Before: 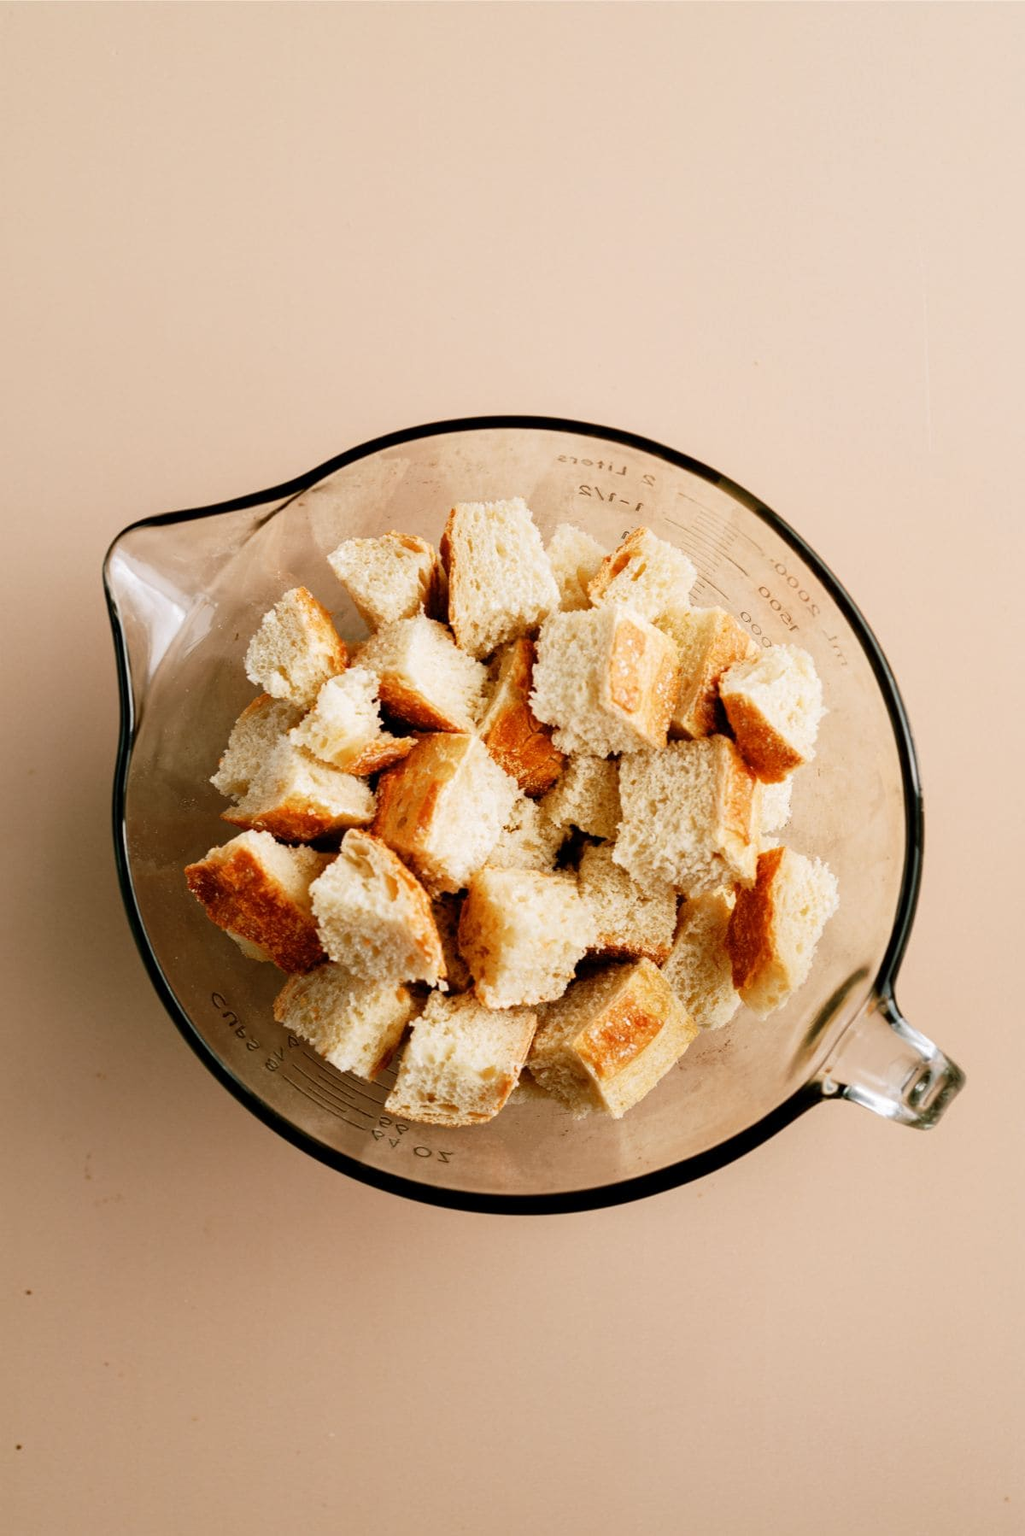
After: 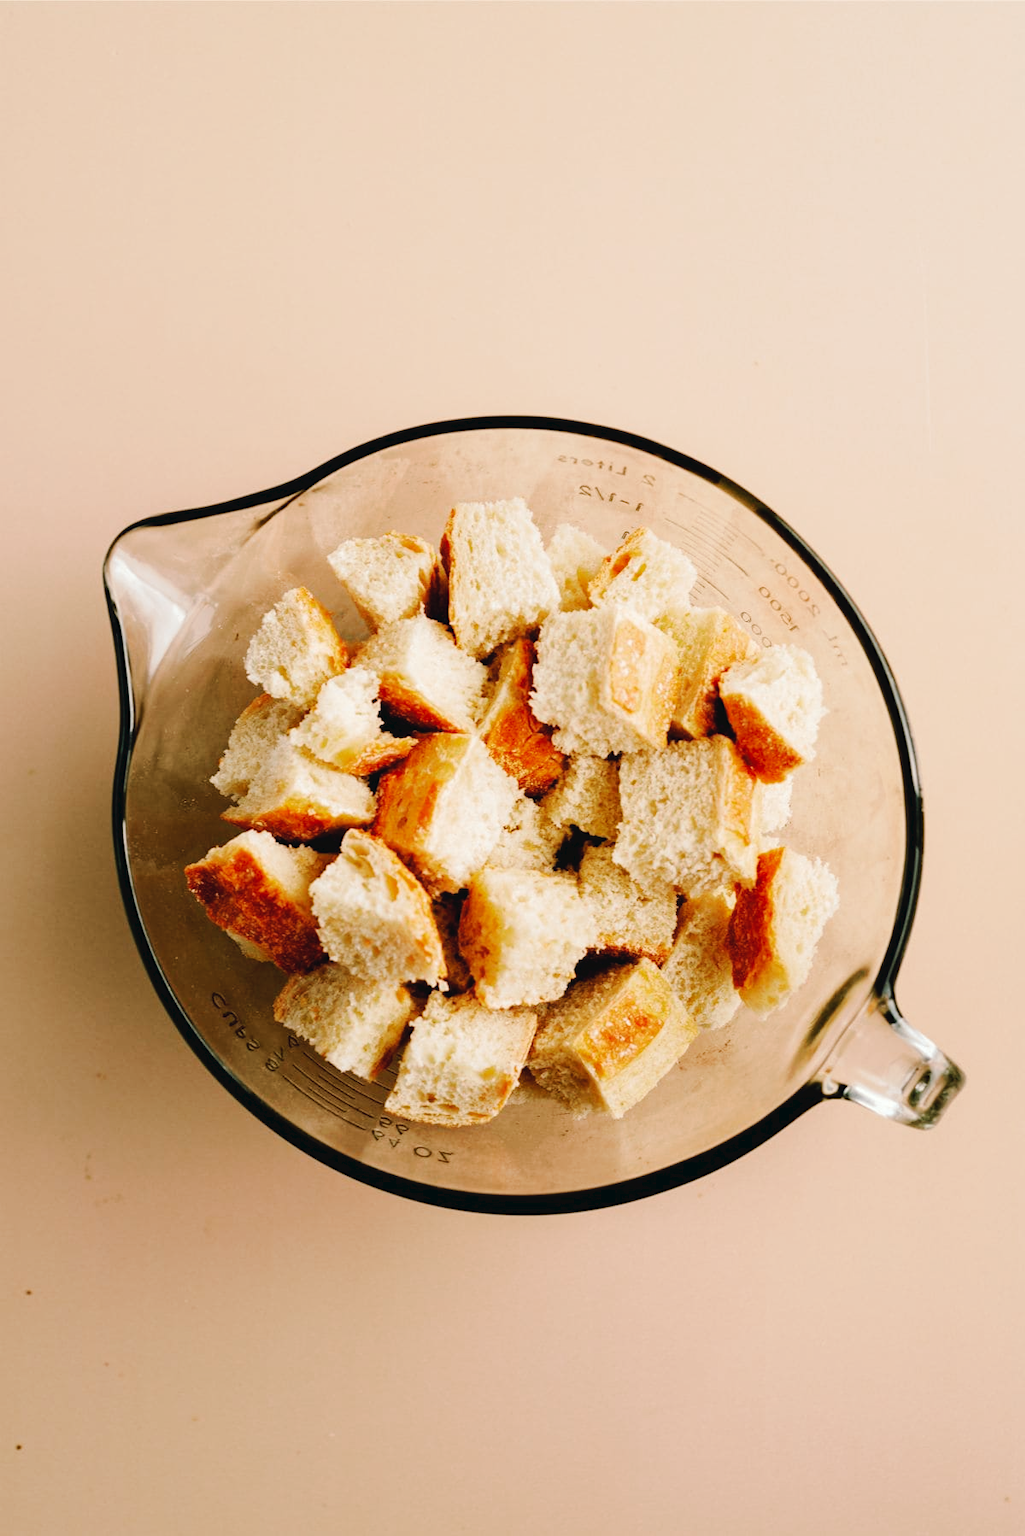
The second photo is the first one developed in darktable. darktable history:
tone curve: curves: ch0 [(0, 0) (0.003, 0.035) (0.011, 0.035) (0.025, 0.035) (0.044, 0.046) (0.069, 0.063) (0.1, 0.084) (0.136, 0.123) (0.177, 0.174) (0.224, 0.232) (0.277, 0.304) (0.335, 0.387) (0.399, 0.476) (0.468, 0.566) (0.543, 0.639) (0.623, 0.714) (0.709, 0.776) (0.801, 0.851) (0.898, 0.921) (1, 1)], preserve colors none
color look up table: target L [93.84, 87.82, 90.74, 68.76, 69.78, 61.98, 51.82, 45.43, 49.92, 32.5, 15.31, 200.3, 83.58, 78.63, 60.03, 62.49, 54.59, 53.93, 54.05, 48.56, 44.28, 43.33, 29.2, 20.45, 3.666, 96.34, 82.73, 75.78, 77.17, 68.89, 63.57, 63.04, 68.73, 48.62, 52.97, 47.94, 43.22, 45, 42.78, 17.36, 15.48, 20.48, 94.13, 89.73, 71.25, 65.99, 58.45, 51.03, 41.25], target a [-7.149, -26.47, -39.79, -26.56, -48.97, -56.29, -19.46, -36.41, -15.63, -25.18, -12.34, 0, 12.47, 10.46, 50.28, 37.23, 62.72, 71.63, -1.719, 75.21, 33.55, 28.87, 3.531, 34.45, 11.68, 1.667, 25.21, 32.82, 14.22, 16.72, 60.58, 62.08, 38.07, 42.85, 5.93, 60.97, 15.43, 45.25, 27.35, 4.081, 26.15, 28.08, -18.16, -33.61, -3.795, -26.01, -32.3, -4.459, -9.219], target b [35.84, 59.9, 14.91, 28.99, 28.99, 53.73, 48.12, 41, 12.98, 31.53, 20.14, 0, 17.53, 78.68, 63, 40.39, 49.06, 24.03, 36.85, 58.36, 46.48, 15.19, 14.82, 27.38, 0.303, -1.62, -18.68, 2.648, -31.25, 0.953, -10.25, -28.75, -42.92, -2.01, -50.64, -13.04, -10.35, -49.37, -68.33, -27.26, -19.16, -57.19, -0.272, -11.27, -20.28, -21.33, 4.749, -7.456, -30.19], num patches 49
